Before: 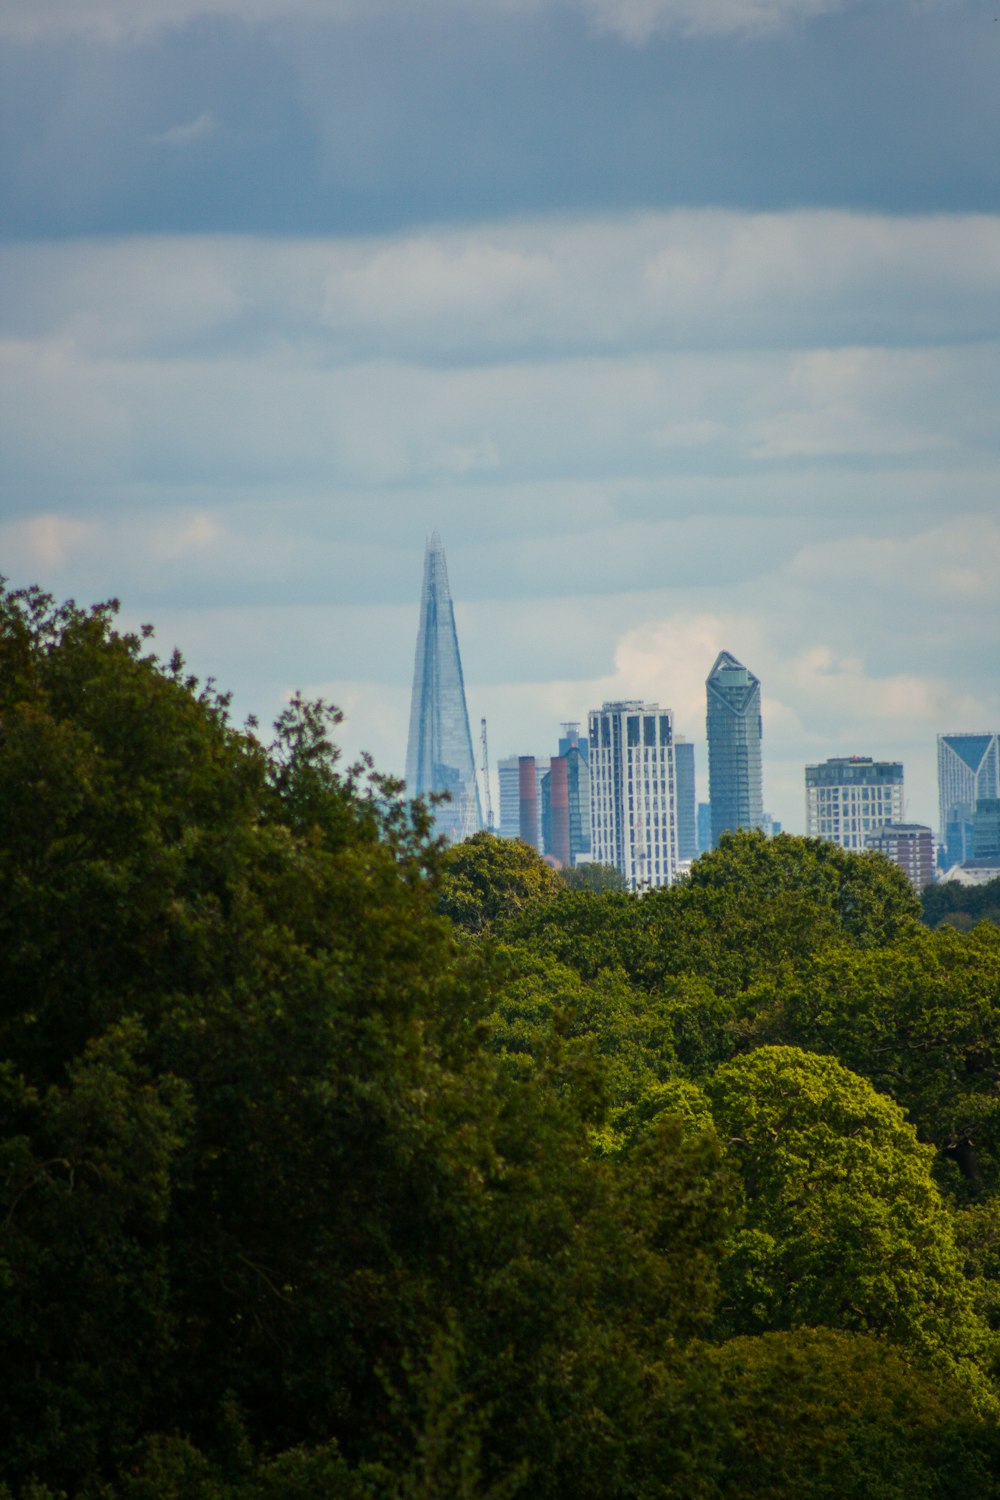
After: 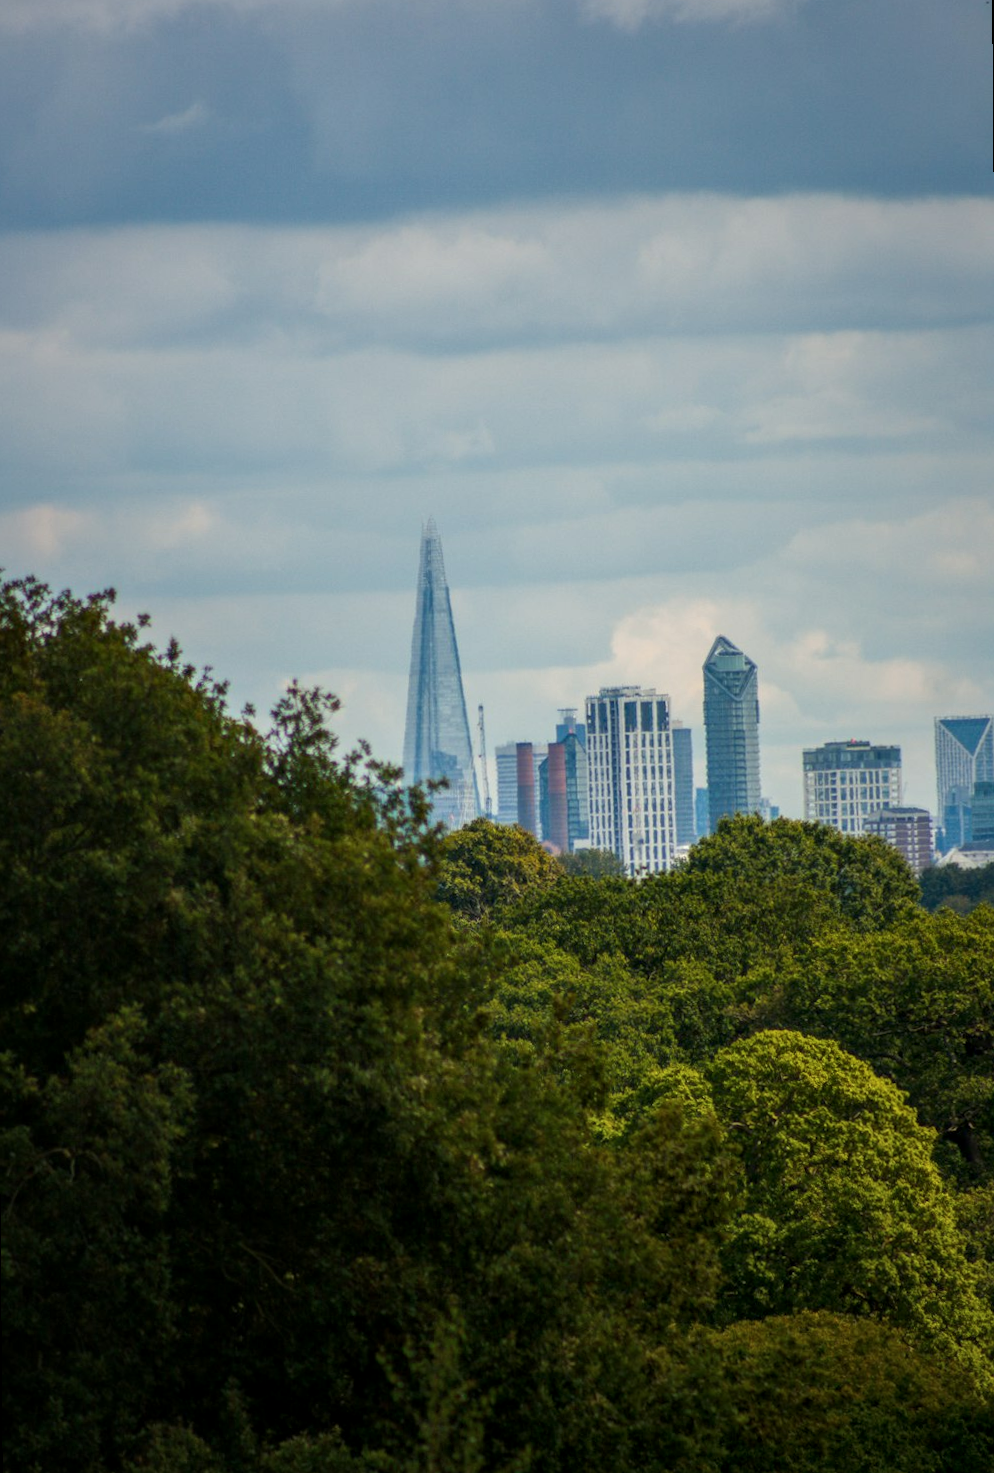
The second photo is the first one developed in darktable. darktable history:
local contrast: on, module defaults
rotate and perspective: rotation -0.45°, automatic cropping original format, crop left 0.008, crop right 0.992, crop top 0.012, crop bottom 0.988
